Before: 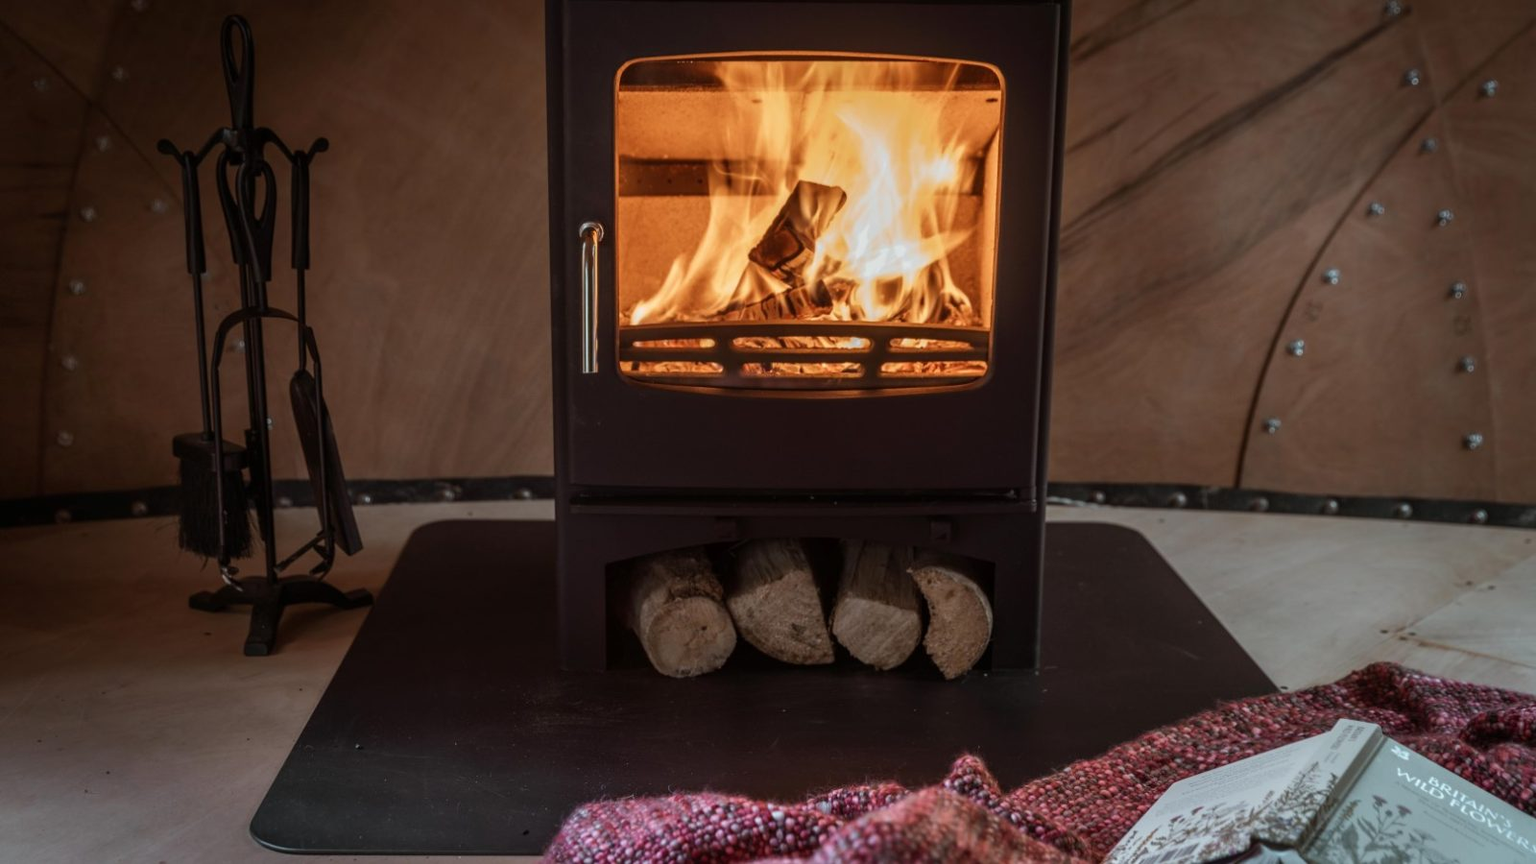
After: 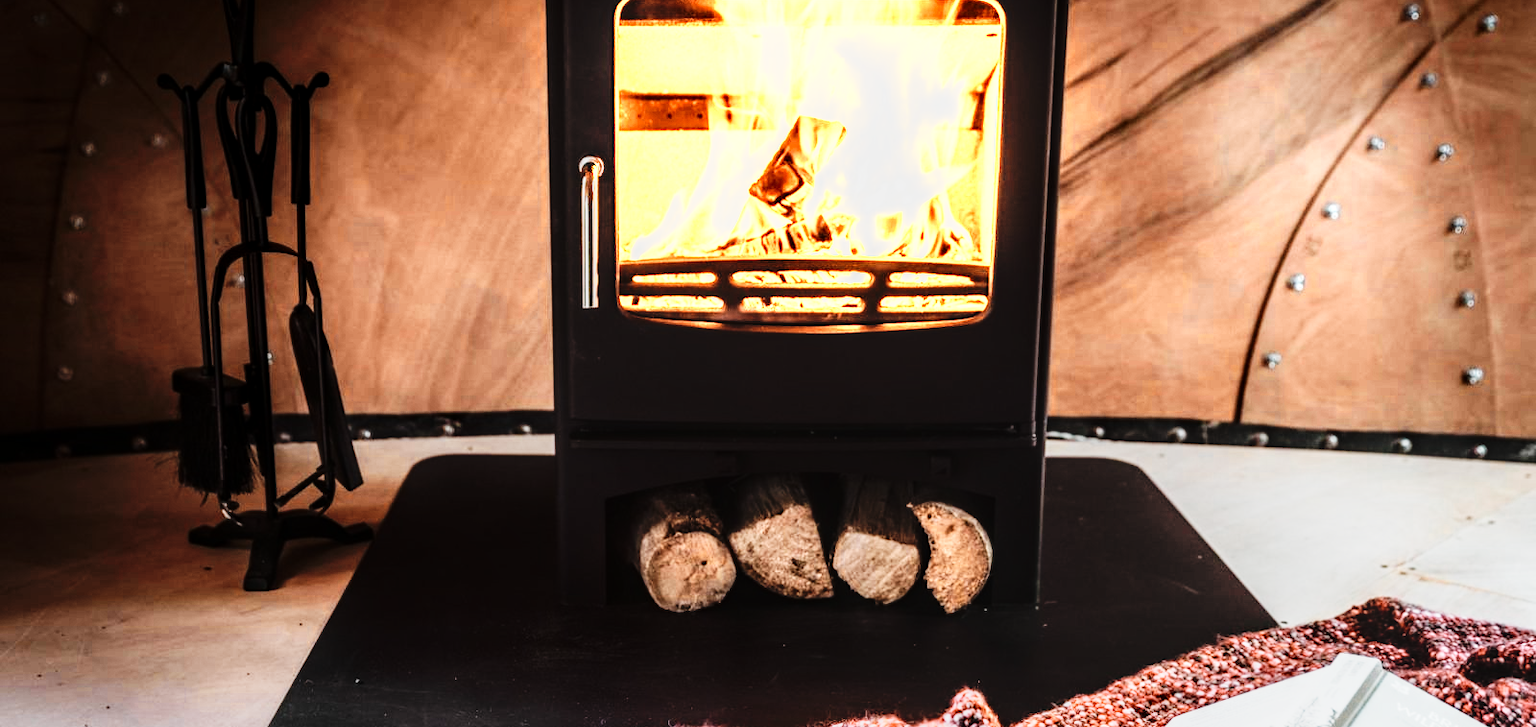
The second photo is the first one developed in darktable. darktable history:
base curve: curves: ch0 [(0, 0) (0.028, 0.03) (0.121, 0.232) (0.46, 0.748) (0.859, 0.968) (1, 1)], preserve colors none
local contrast: on, module defaults
crop: top 7.599%, bottom 8.098%
color zones: curves: ch0 [(0.018, 0.548) (0.197, 0.654) (0.425, 0.447) (0.605, 0.658) (0.732, 0.579)]; ch1 [(0.105, 0.531) (0.224, 0.531) (0.386, 0.39) (0.618, 0.456) (0.732, 0.456) (0.956, 0.421)]; ch2 [(0.039, 0.583) (0.215, 0.465) (0.399, 0.544) (0.465, 0.548) (0.614, 0.447) (0.724, 0.43) (0.882, 0.623) (0.956, 0.632)]
exposure: exposure -0.003 EV, compensate highlight preservation false
tone curve: curves: ch0 [(0, 0.005) (0.103, 0.097) (0.18, 0.22) (0.378, 0.482) (0.504, 0.631) (0.663, 0.801) (0.834, 0.914) (1, 0.971)]; ch1 [(0, 0) (0.172, 0.123) (0.324, 0.253) (0.396, 0.388) (0.478, 0.461) (0.499, 0.498) (0.522, 0.528) (0.604, 0.692) (0.704, 0.818) (1, 1)]; ch2 [(0, 0) (0.411, 0.424) (0.496, 0.5) (0.515, 0.519) (0.555, 0.585) (0.628, 0.703) (1, 1)], preserve colors none
tone equalizer: -8 EV -1.05 EV, -7 EV -1.03 EV, -6 EV -0.906 EV, -5 EV -0.572 EV, -3 EV 0.599 EV, -2 EV 0.857 EV, -1 EV 1 EV, +0 EV 1.07 EV
